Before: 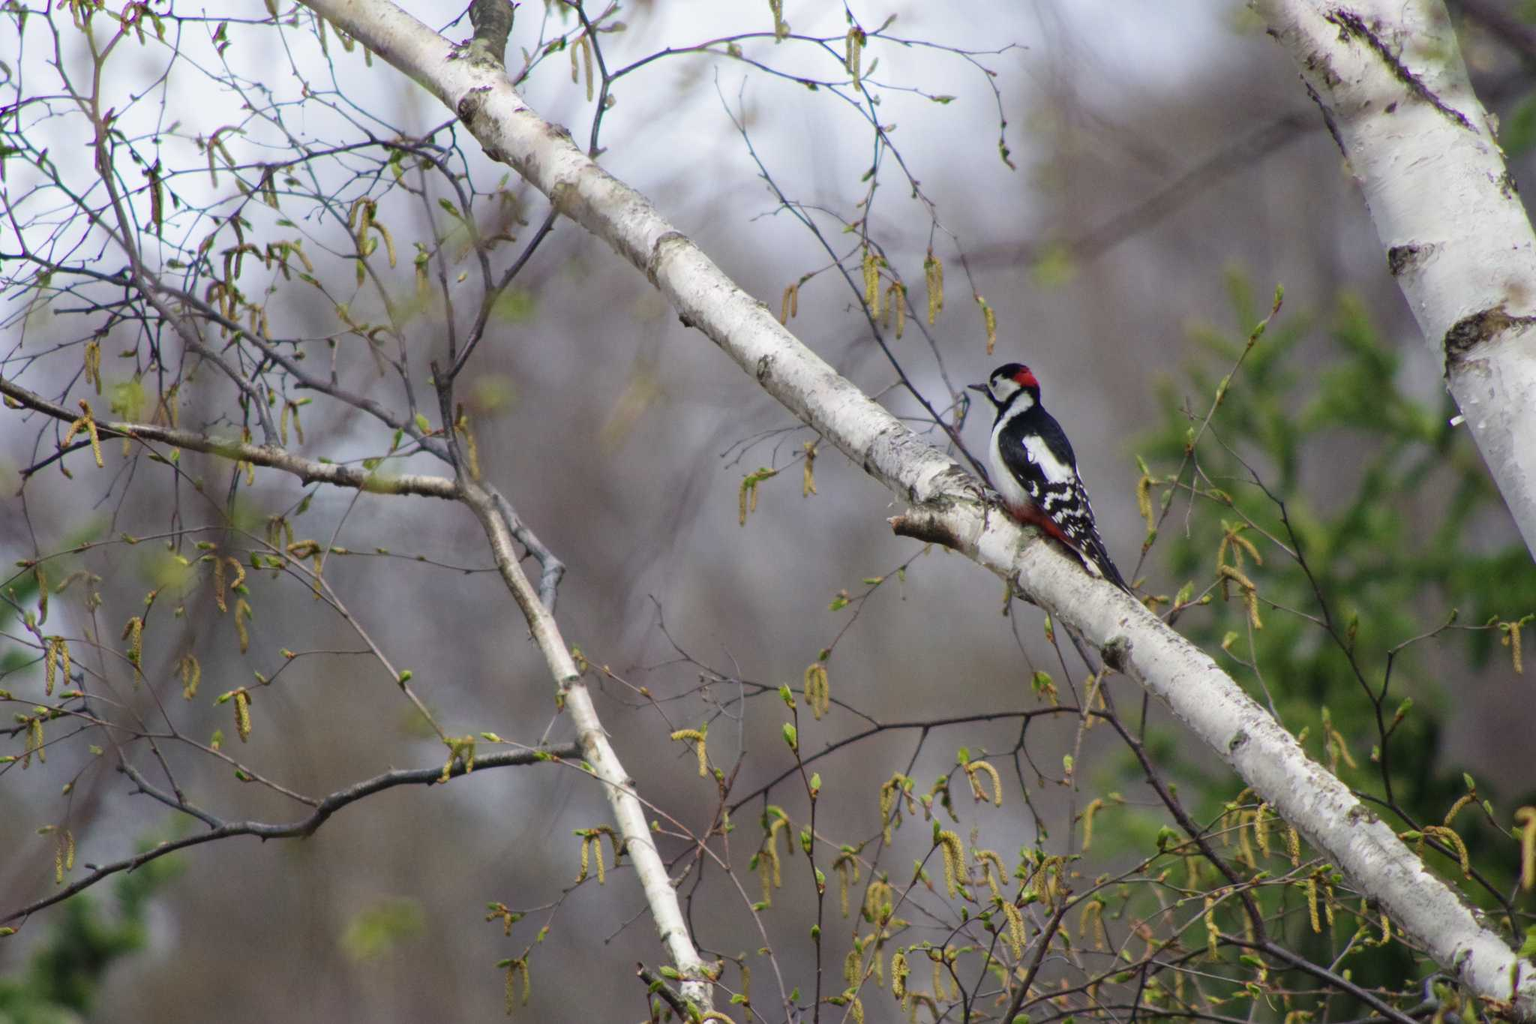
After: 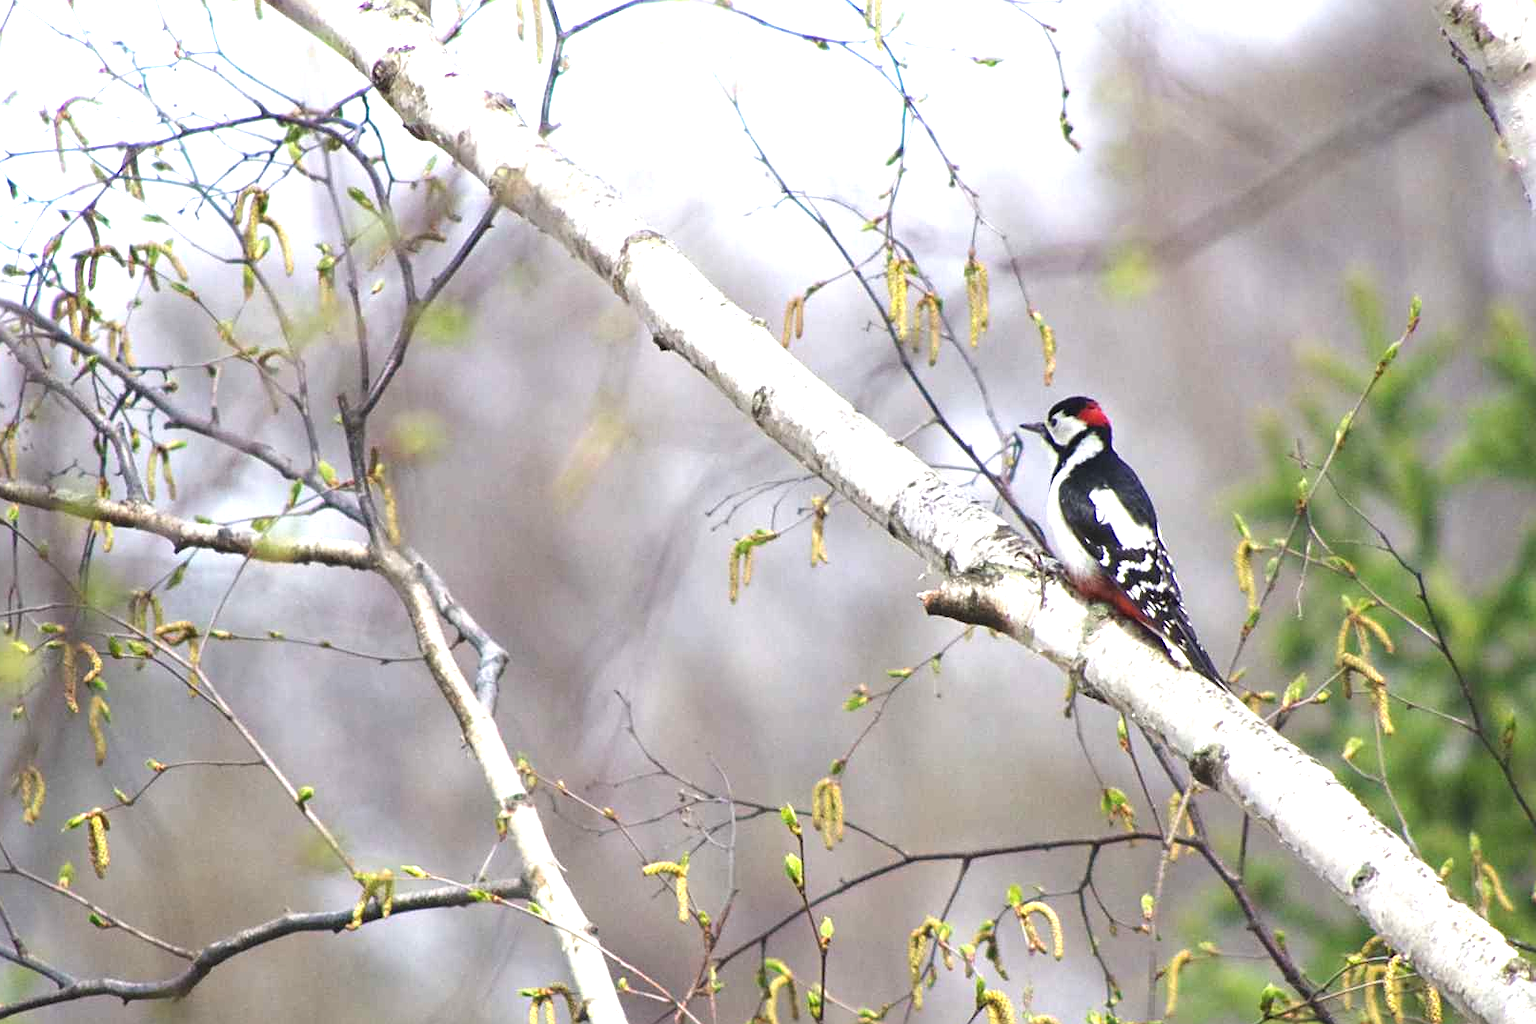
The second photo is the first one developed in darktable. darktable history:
sharpen: on, module defaults
exposure: black level correction -0.002, exposure 1.34 EV, compensate highlight preservation false
crop and rotate: left 10.767%, top 5.013%, right 10.479%, bottom 16.183%
